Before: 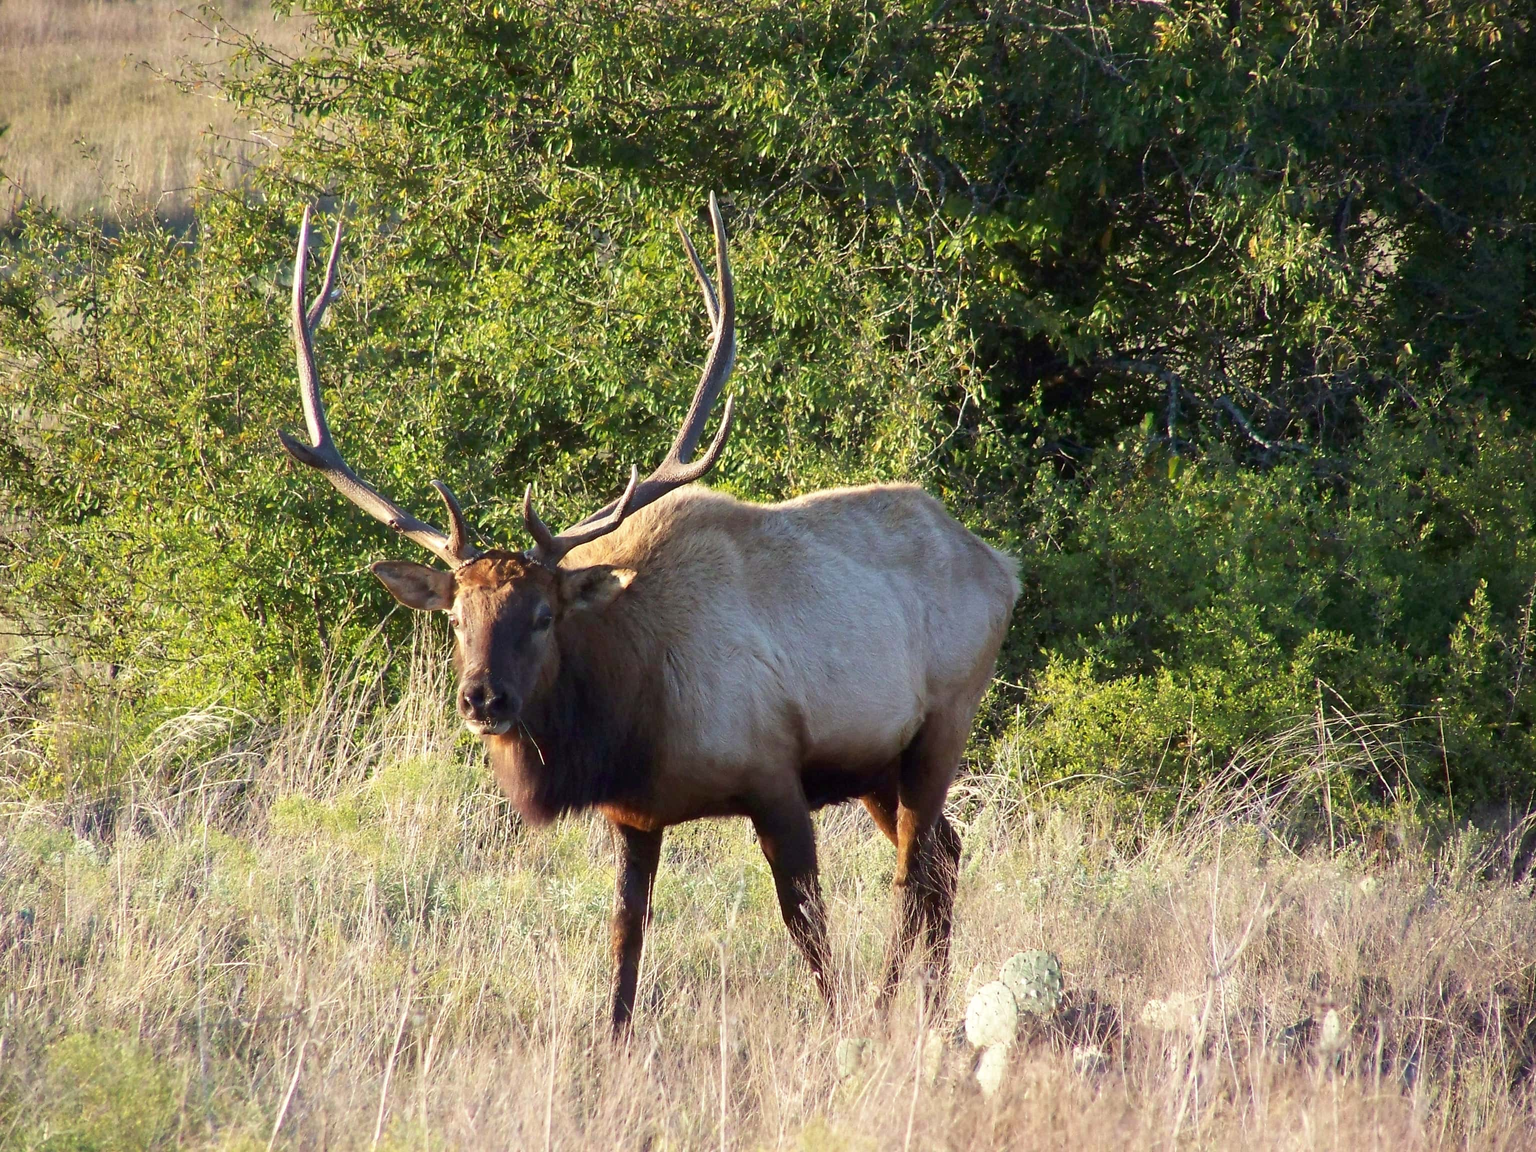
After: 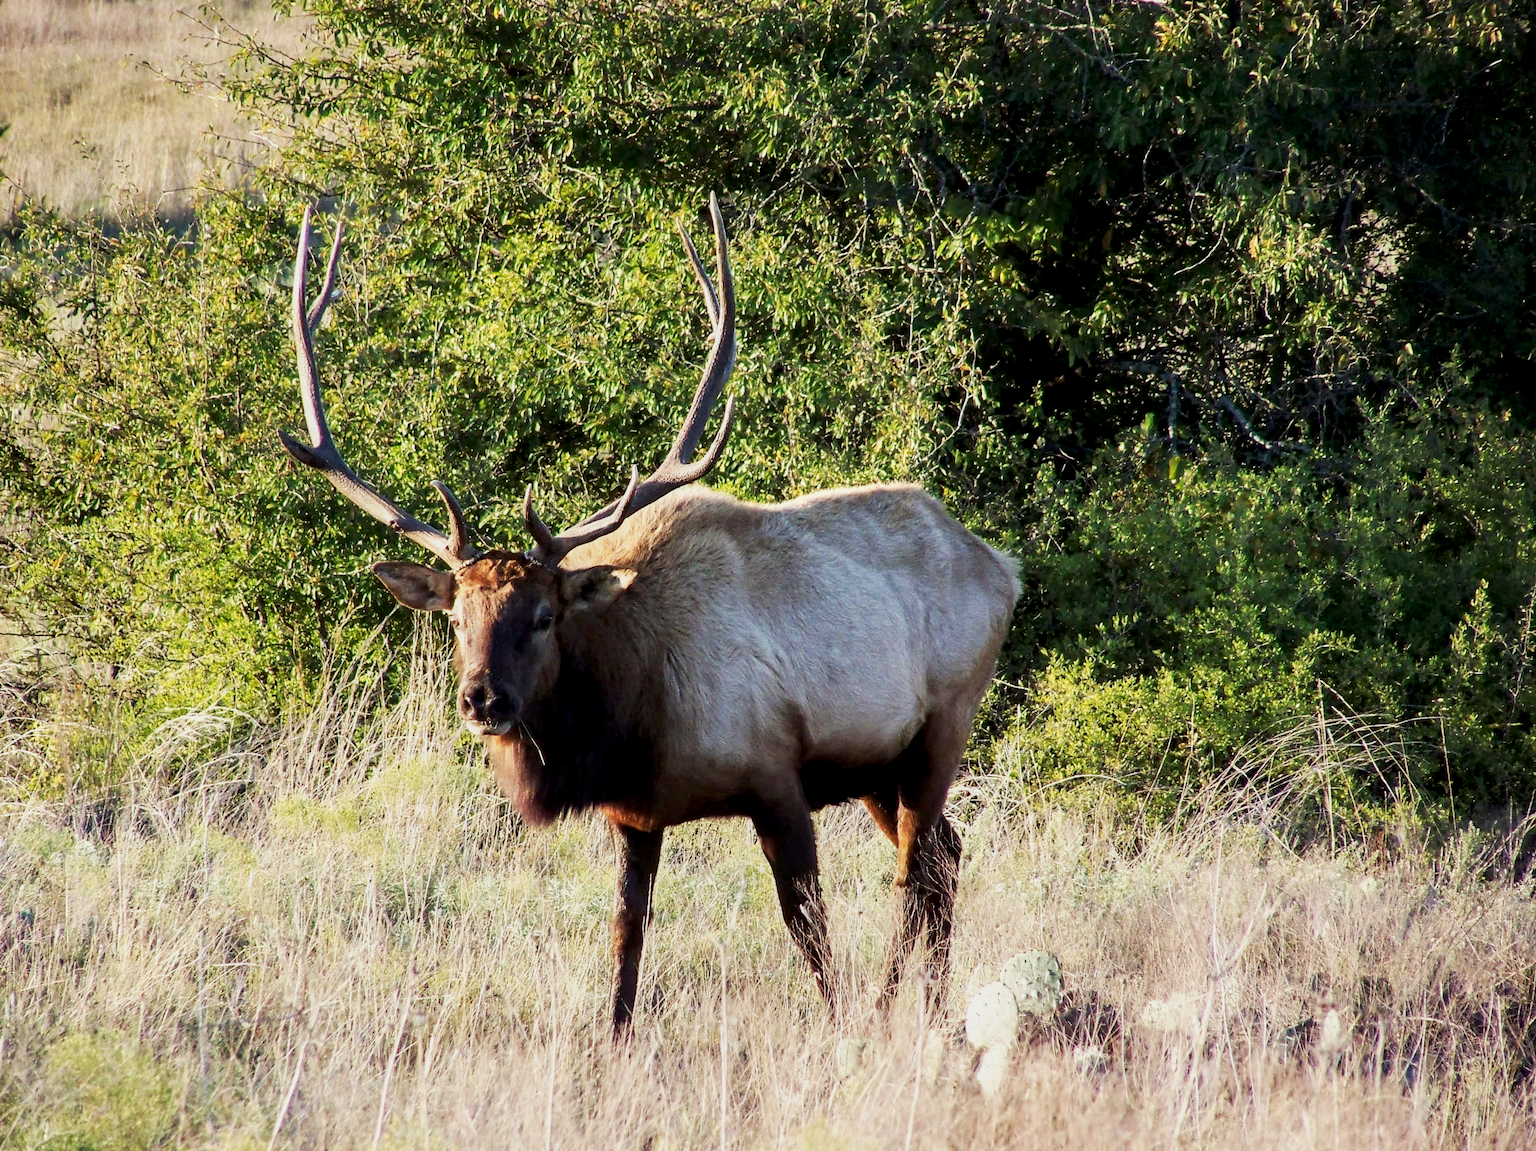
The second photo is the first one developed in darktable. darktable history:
exposure: black level correction 0, exposure -0.695 EV, compensate highlight preservation false
local contrast: highlights 89%, shadows 79%
color calibration: illuminant same as pipeline (D50), adaptation XYZ, x 0.346, y 0.358, temperature 5019.35 K
contrast brightness saturation: contrast 0.147, brightness 0.042
sharpen: radius 5.287, amount 0.316, threshold 26.008
tone curve: curves: ch0 [(0, 0) (0.055, 0.05) (0.258, 0.287) (0.434, 0.526) (0.517, 0.648) (0.745, 0.874) (1, 1)]; ch1 [(0, 0) (0.346, 0.307) (0.418, 0.383) (0.46, 0.439) (0.482, 0.493) (0.502, 0.503) (0.517, 0.514) (0.55, 0.561) (0.588, 0.603) (0.646, 0.688) (1, 1)]; ch2 [(0, 0) (0.346, 0.34) (0.431, 0.45) (0.485, 0.499) (0.5, 0.503) (0.527, 0.525) (0.545, 0.562) (0.679, 0.706) (1, 1)], preserve colors none
crop: left 0.012%
filmic rgb: middle gray luminance 18.43%, black relative exposure -10.49 EV, white relative exposure 3.4 EV, target black luminance 0%, hardness 6.04, latitude 98.3%, contrast 0.84, shadows ↔ highlights balance 0.738%
